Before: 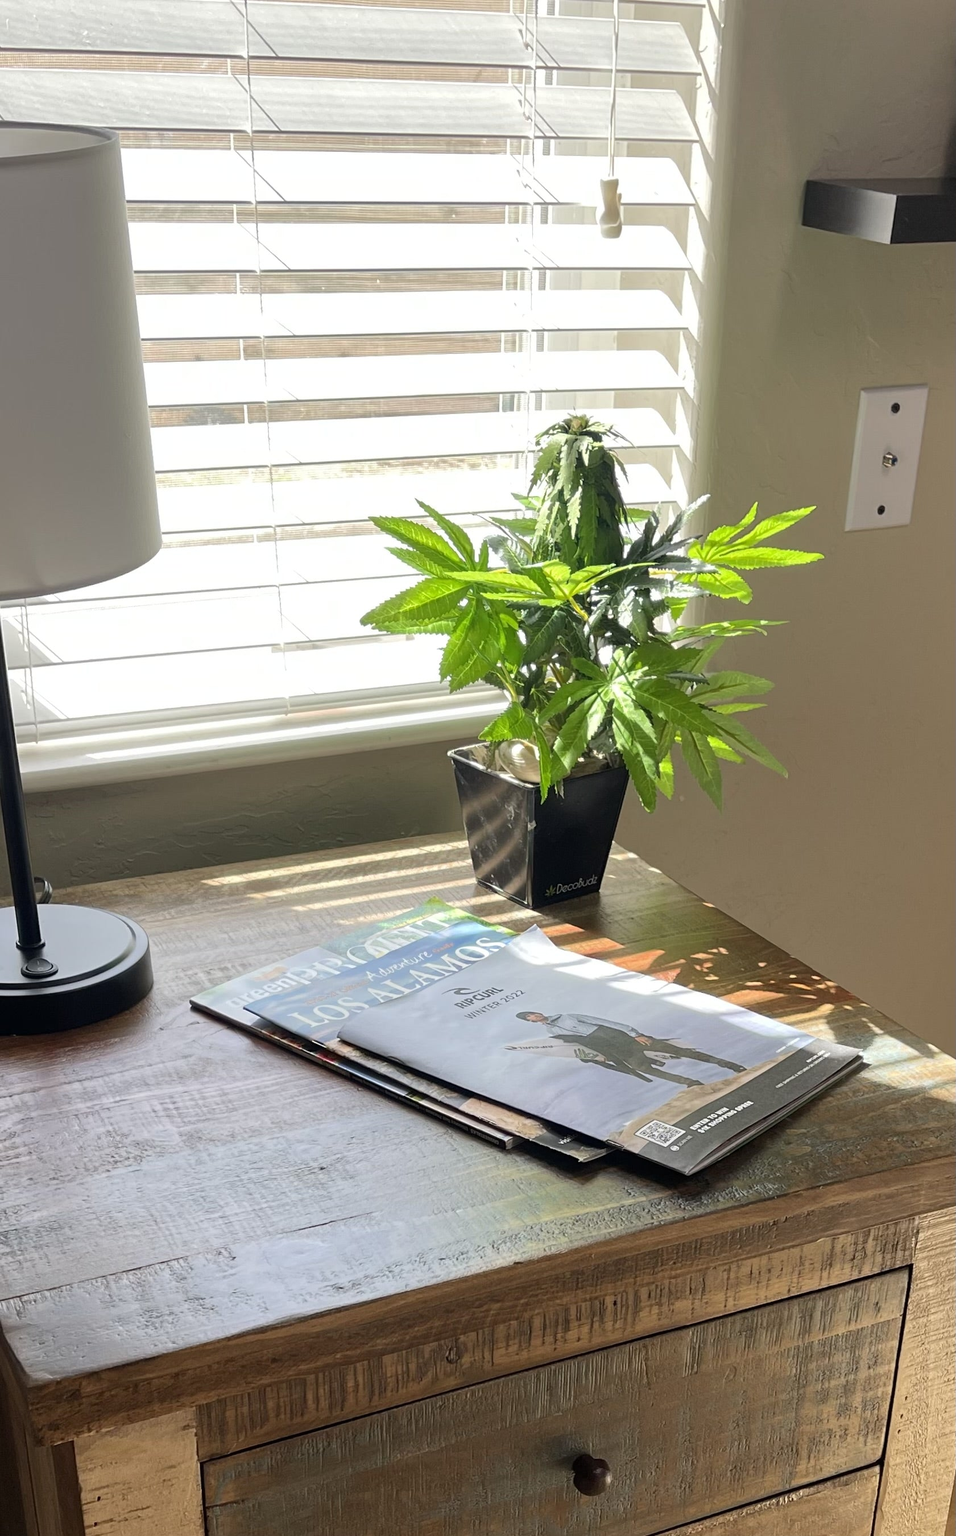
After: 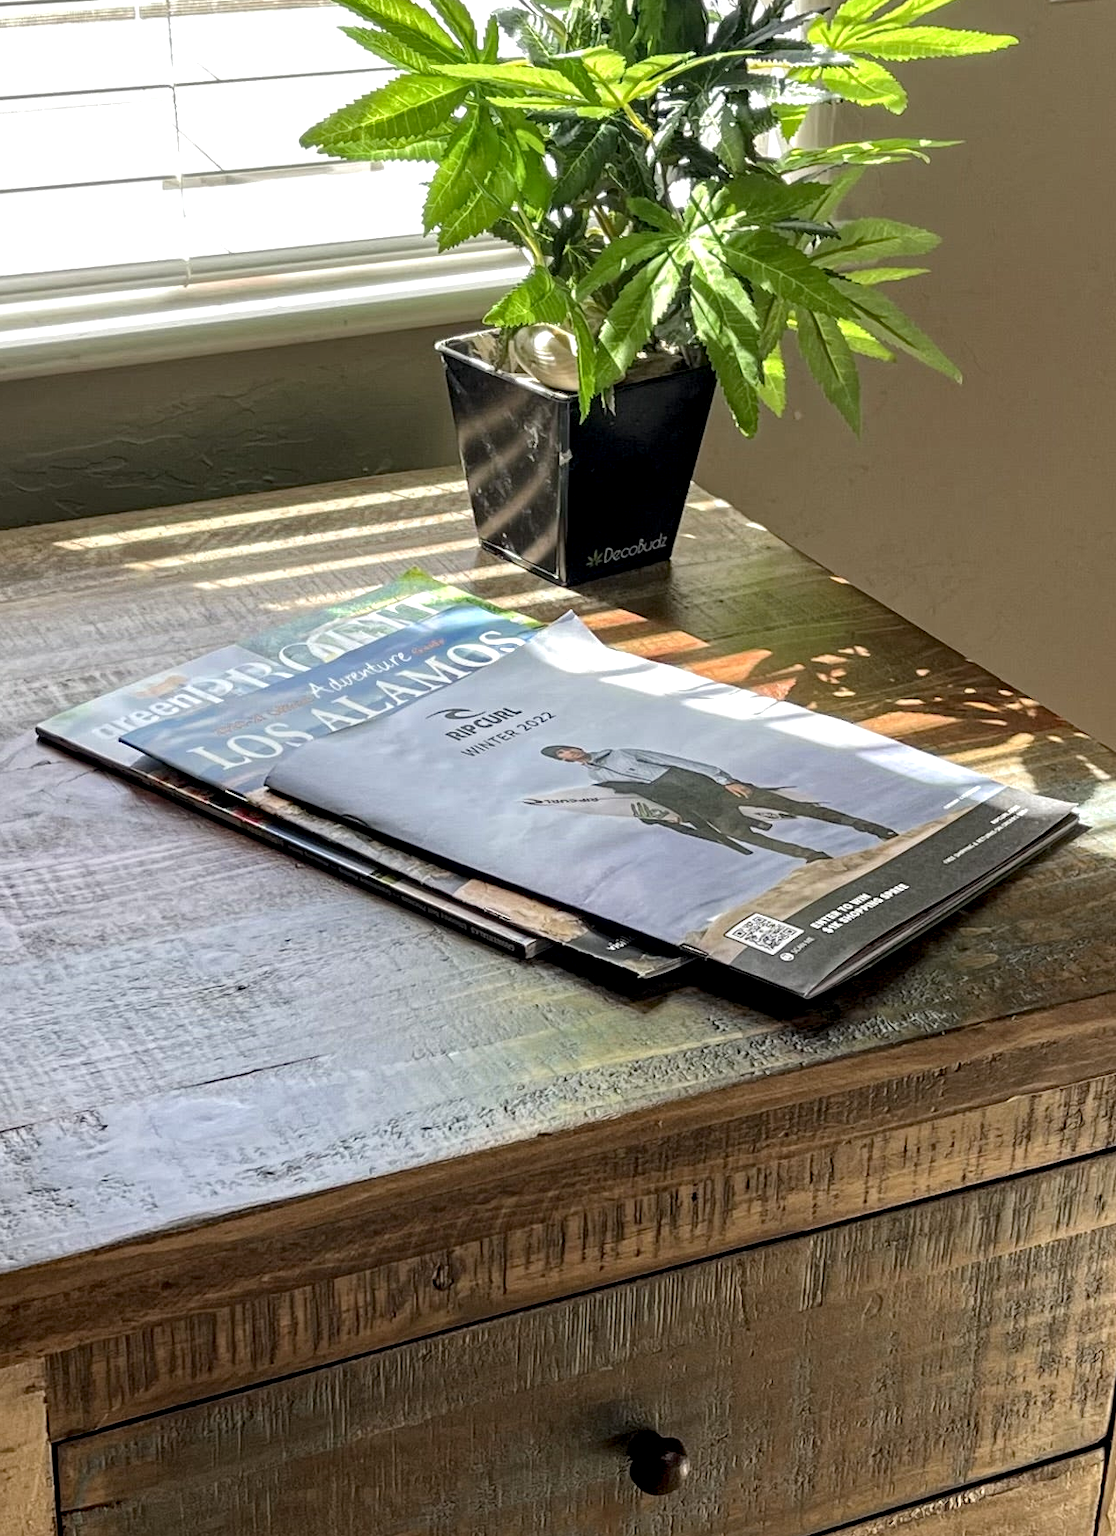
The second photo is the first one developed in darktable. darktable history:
crop and rotate: left 17.433%, top 34.537%, right 7.081%, bottom 0.843%
local contrast: highlights 58%, detail 146%
contrast brightness saturation: saturation -0.046
haze removal: strength 0.286, distance 0.254, compatibility mode true, adaptive false
